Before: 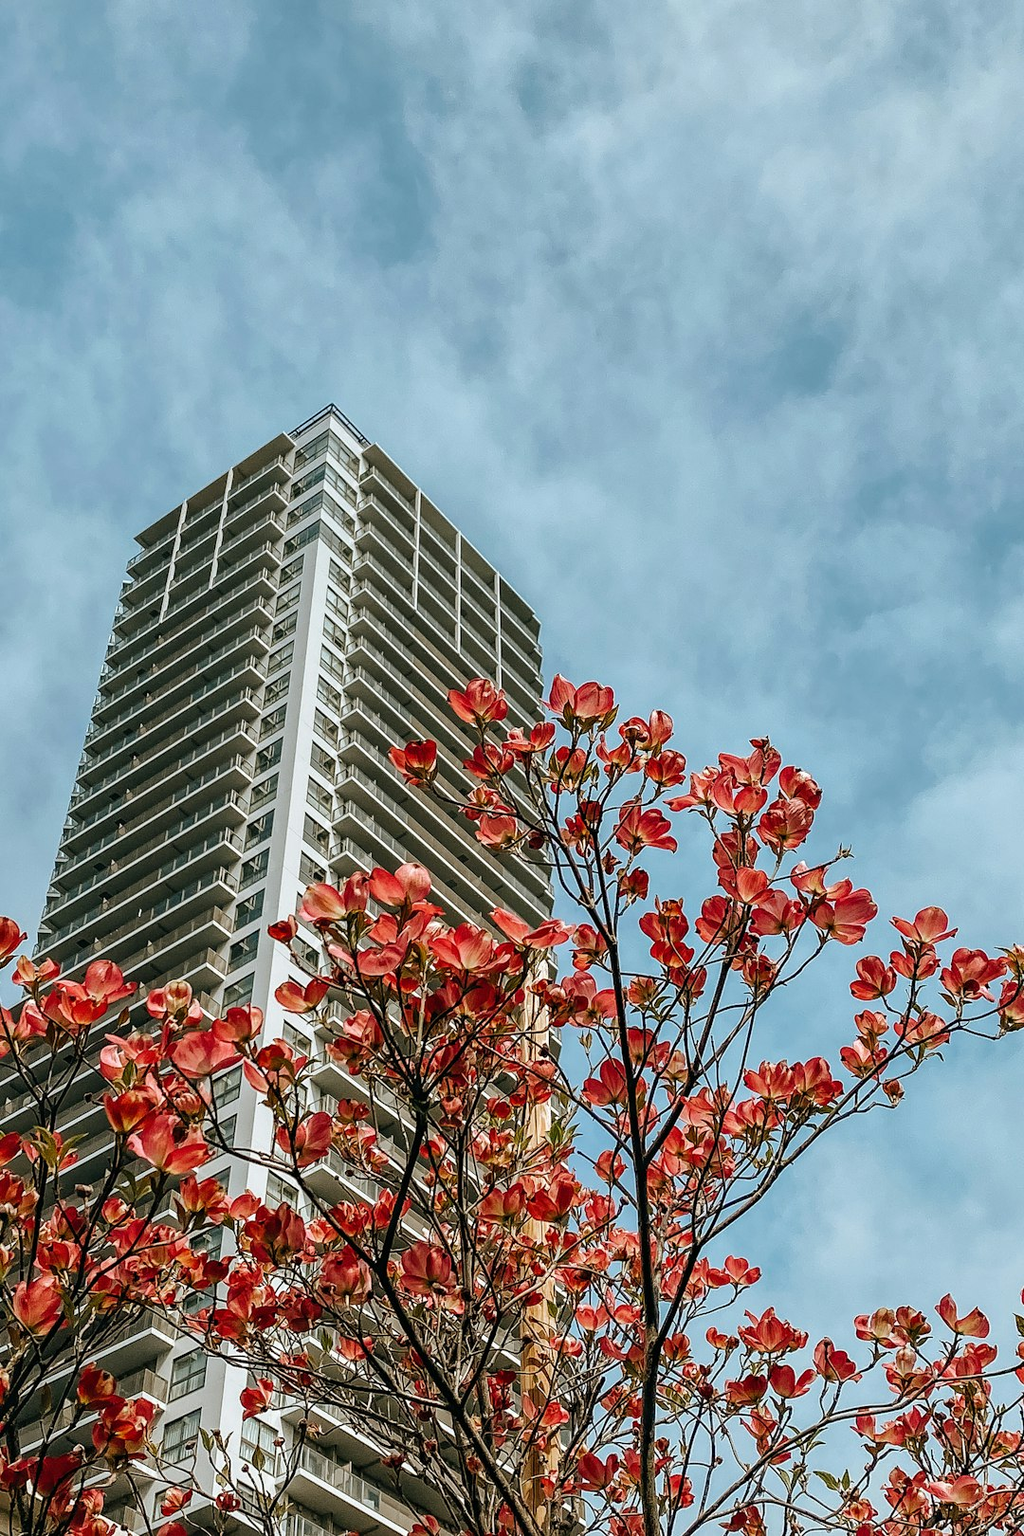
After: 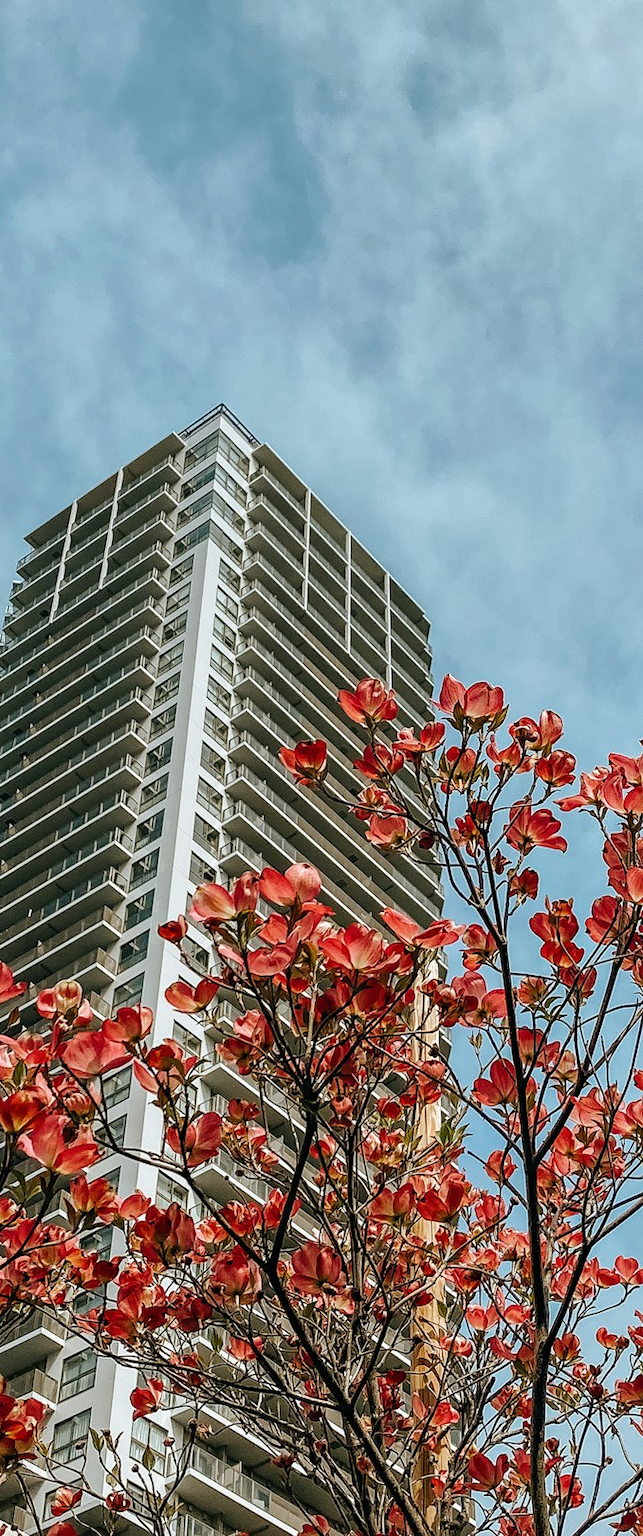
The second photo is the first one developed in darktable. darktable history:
crop: left 10.768%, right 26.334%
